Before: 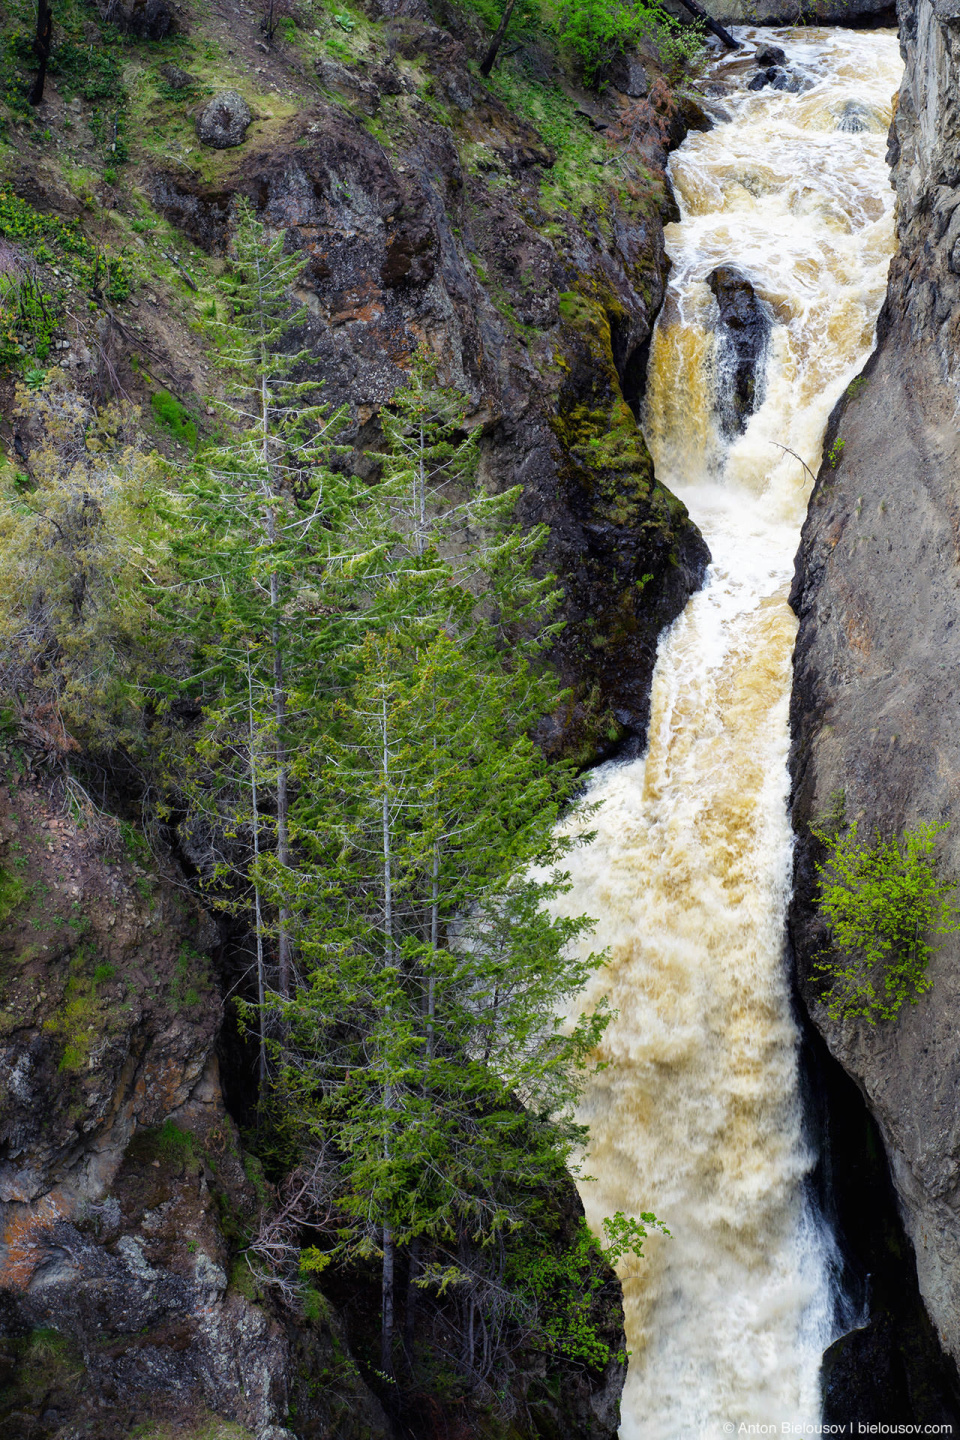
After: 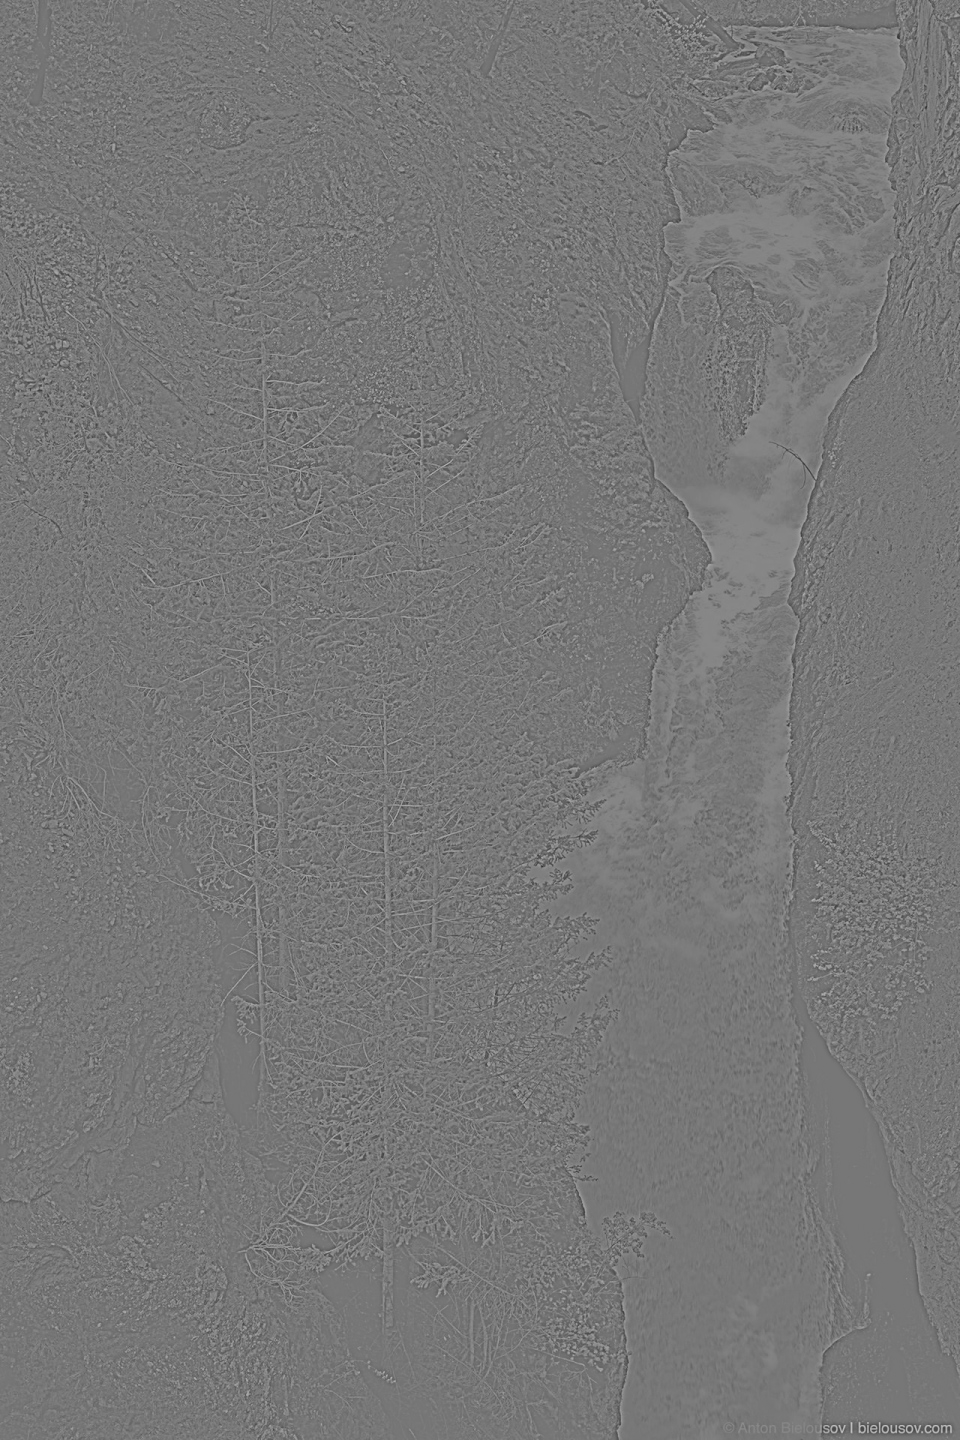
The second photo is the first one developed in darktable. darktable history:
highpass: sharpness 9.84%, contrast boost 9.94%
sigmoid: contrast 1.7, skew -0.2, preserve hue 0%, red attenuation 0.1, red rotation 0.035, green attenuation 0.1, green rotation -0.017, blue attenuation 0.15, blue rotation -0.052, base primaries Rec2020
exposure: exposure 0.507 EV, compensate highlight preservation false
